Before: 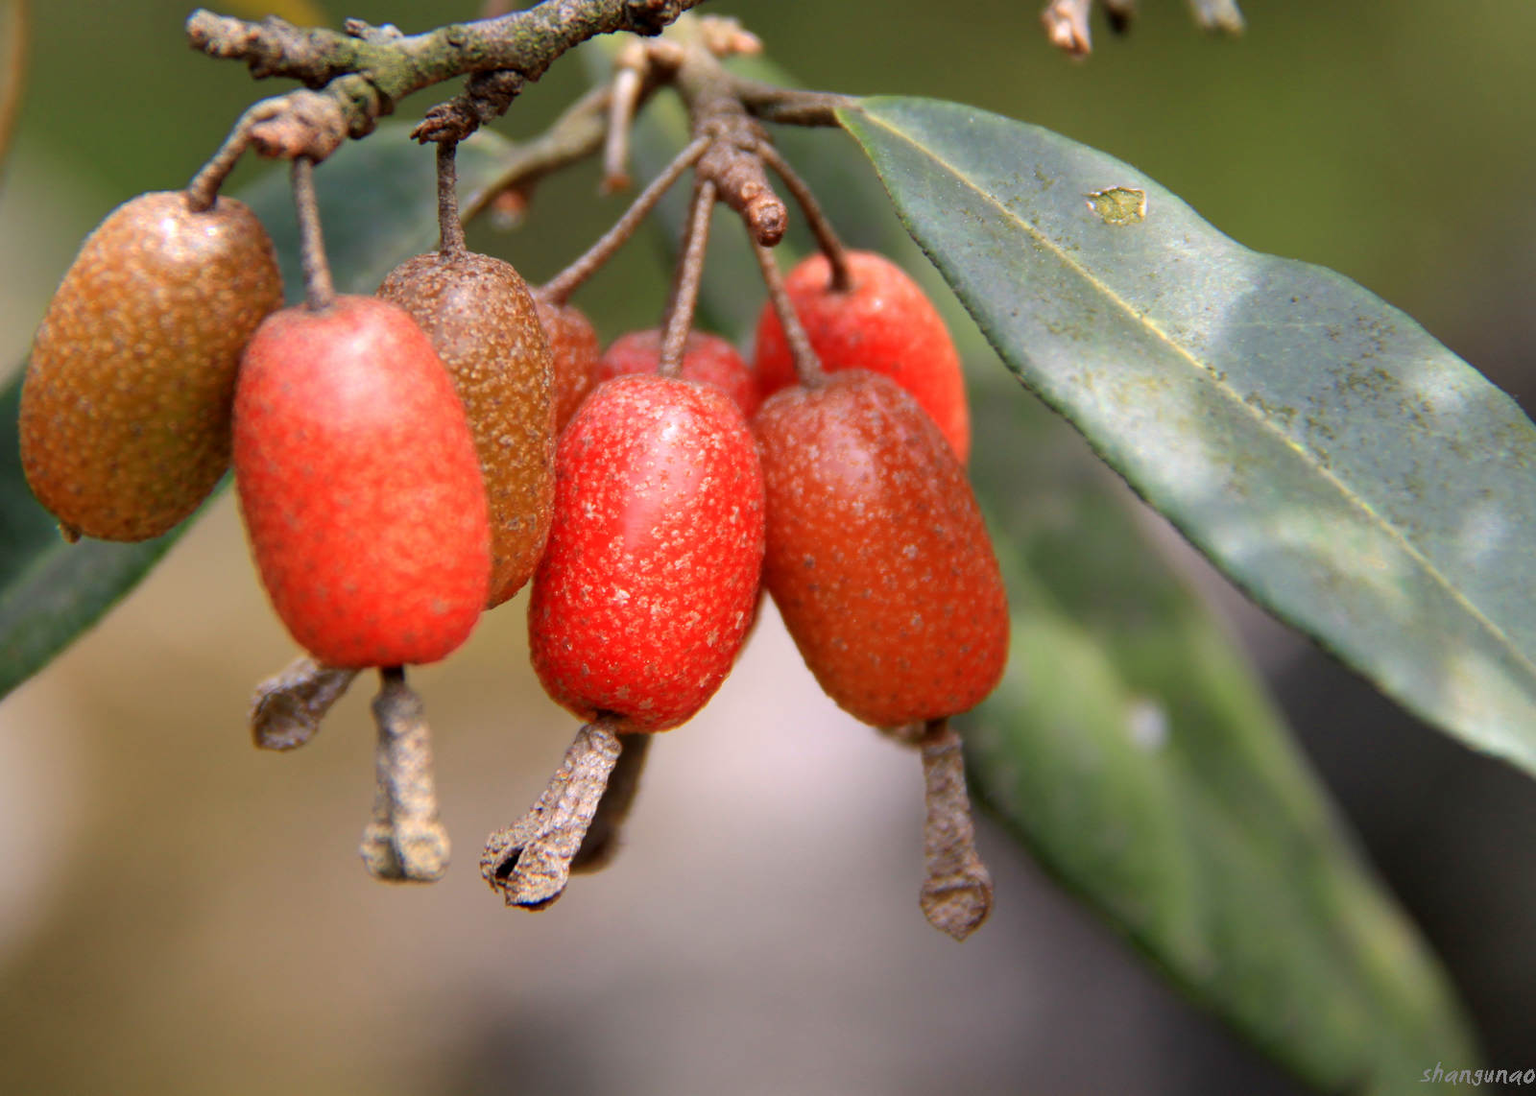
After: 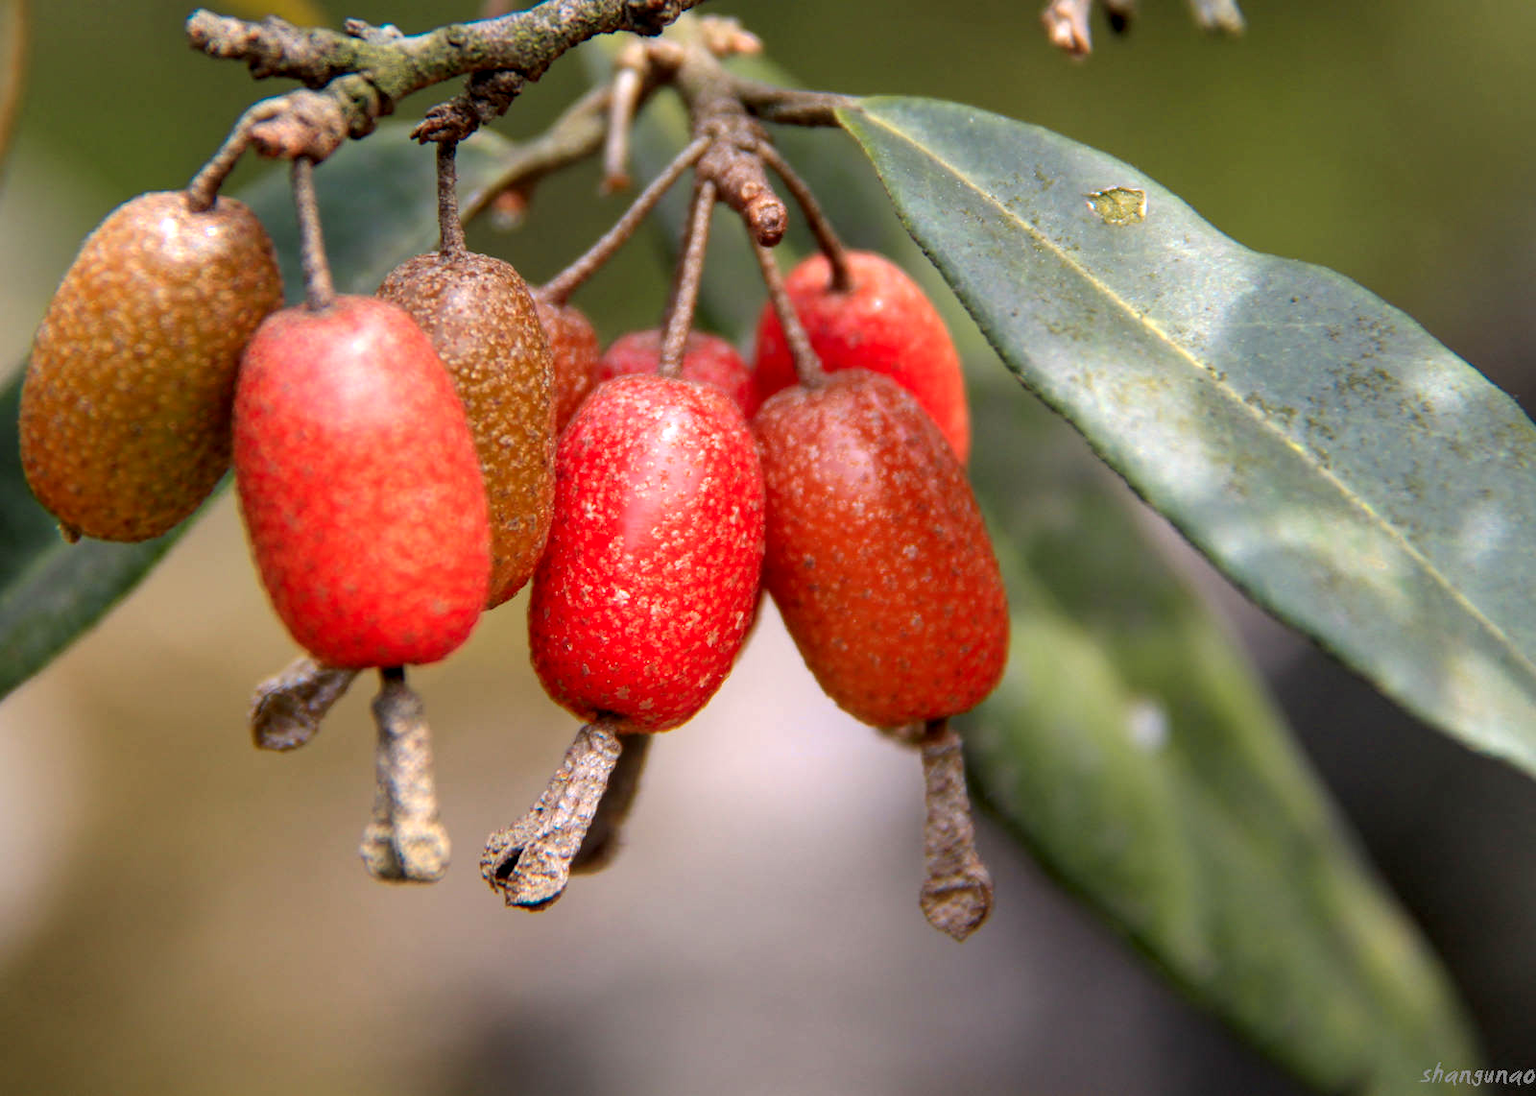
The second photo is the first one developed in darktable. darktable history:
color zones: curves: ch0 [(0.254, 0.492) (0.724, 0.62)]; ch1 [(0.25, 0.528) (0.719, 0.796)]; ch2 [(0, 0.472) (0.25, 0.5) (0.73, 0.184)]
local contrast: detail 130%
